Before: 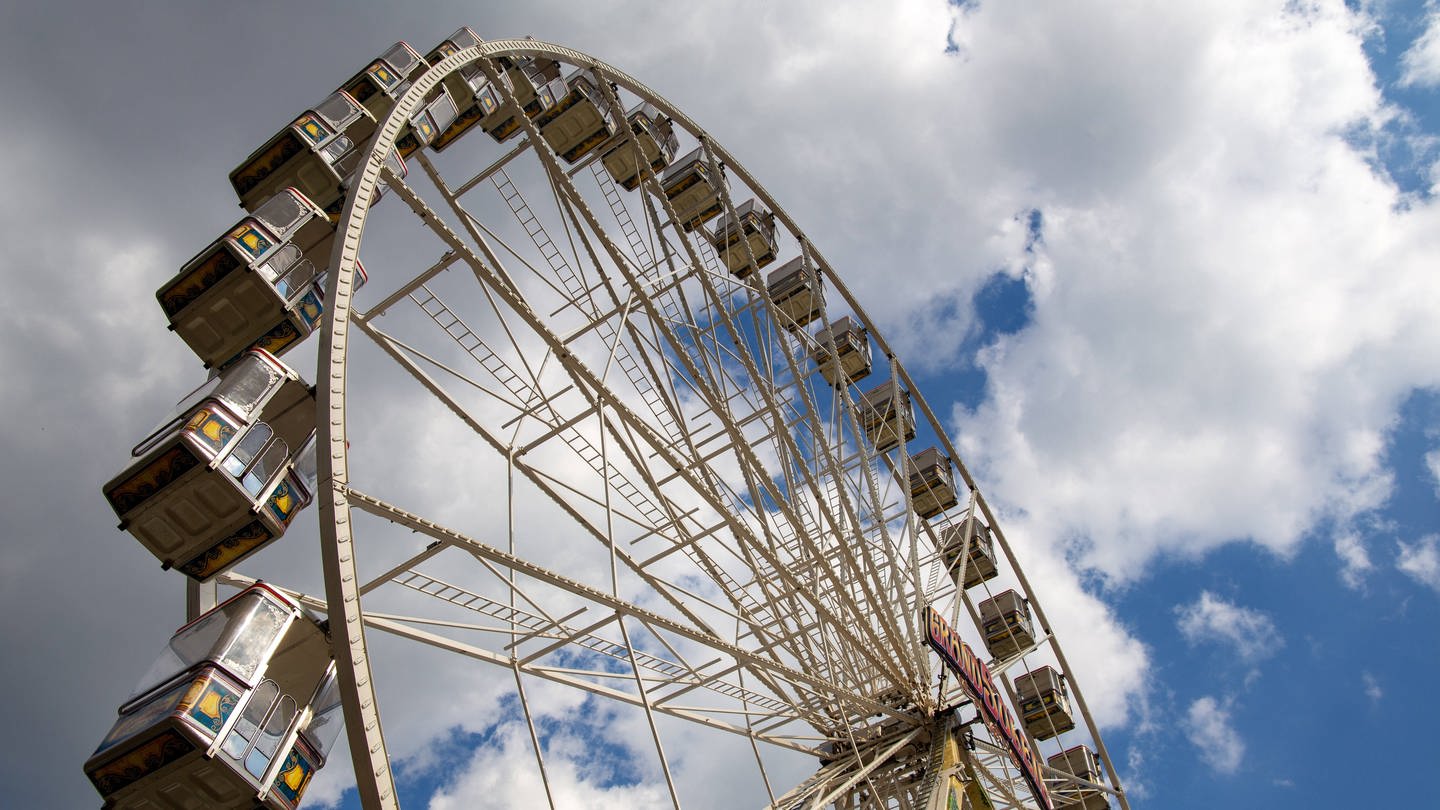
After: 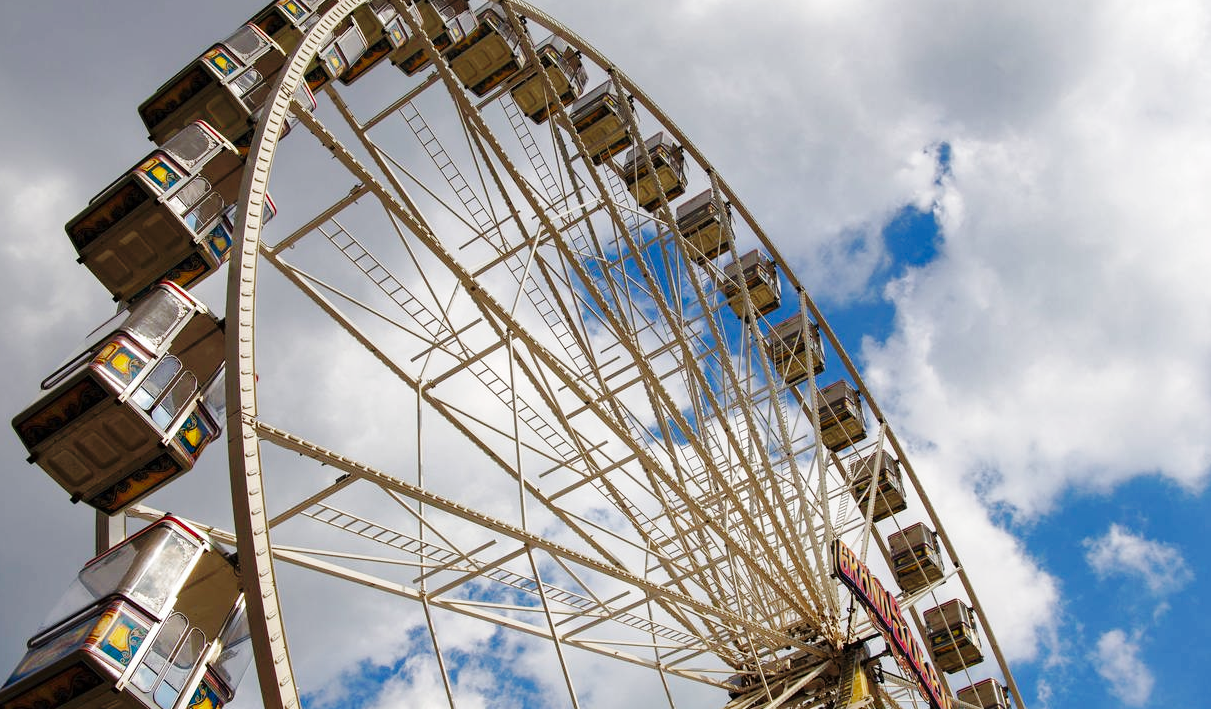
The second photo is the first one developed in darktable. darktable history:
base curve: curves: ch0 [(0, 0) (0.036, 0.025) (0.121, 0.166) (0.206, 0.329) (0.605, 0.79) (1, 1)], preserve colors none
exposure: compensate highlight preservation false
shadows and highlights: on, module defaults
crop: left 6.346%, top 8.311%, right 9.546%, bottom 4.047%
